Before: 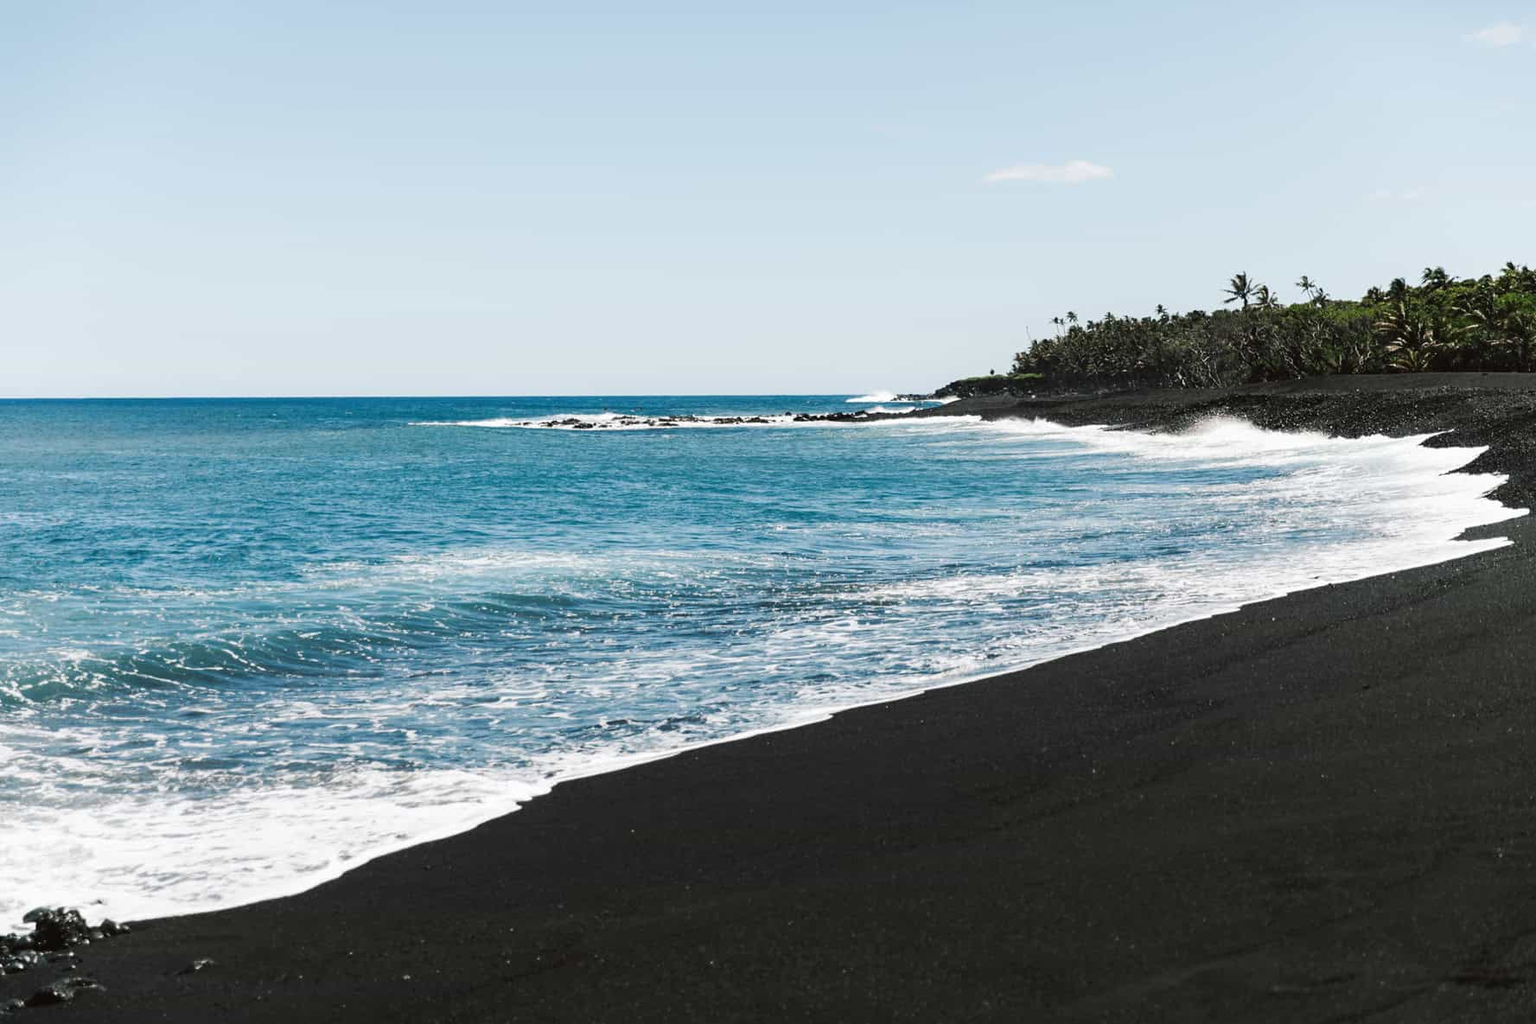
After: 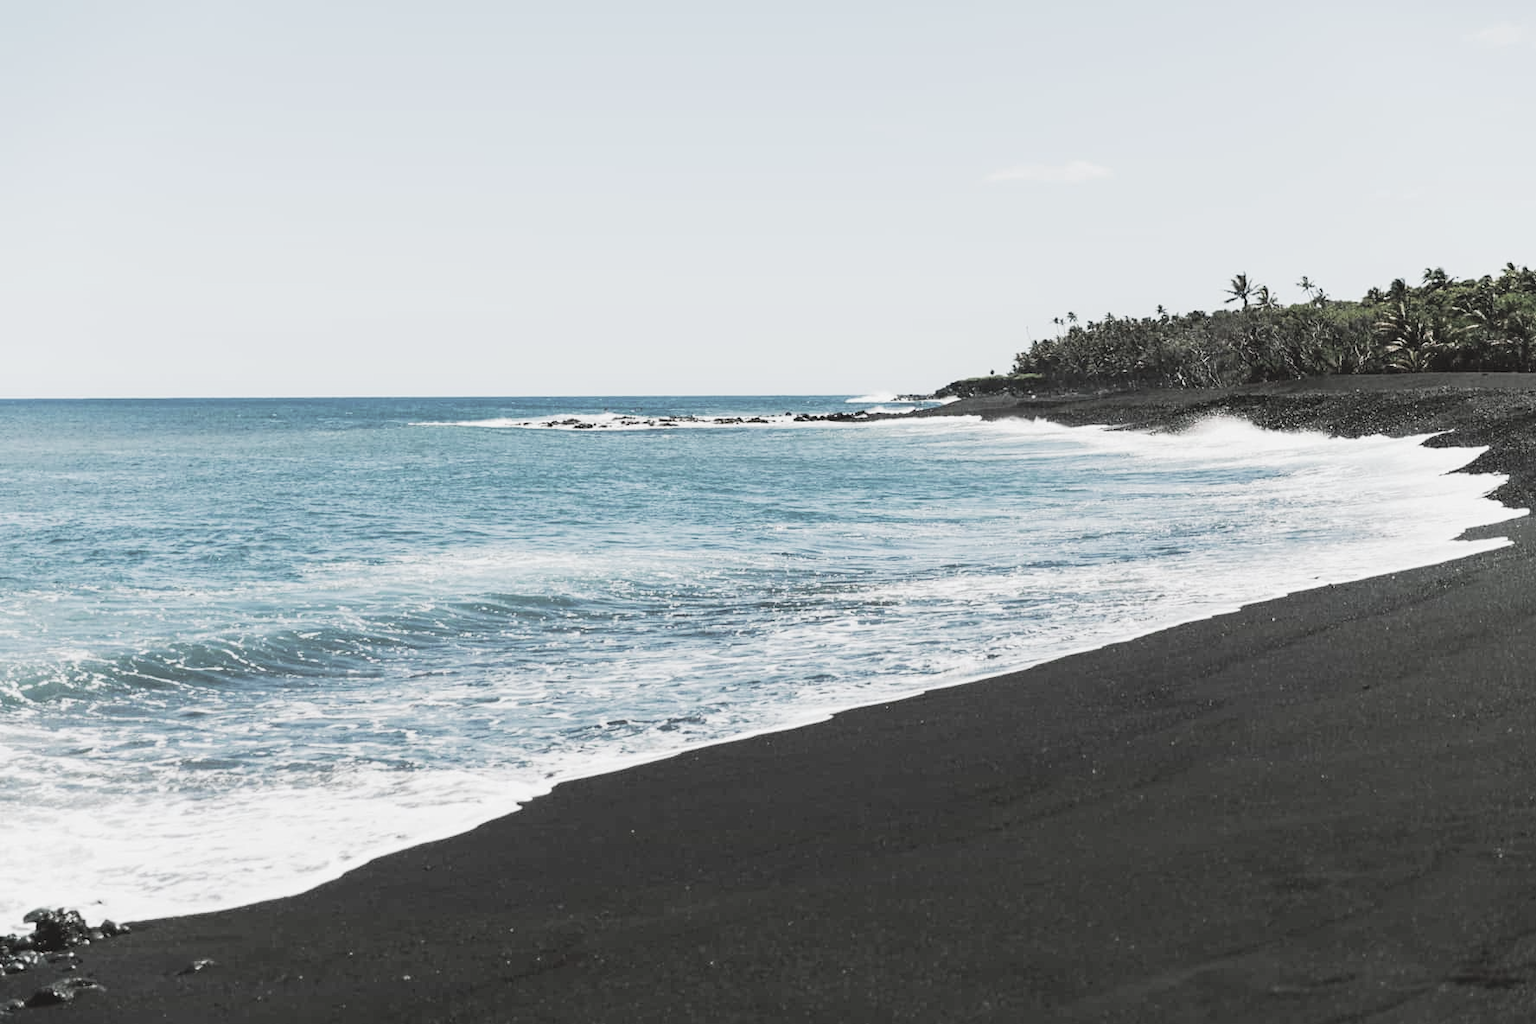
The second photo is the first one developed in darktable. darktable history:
contrast brightness saturation: brightness 0.182, saturation -0.497
tone curve: curves: ch0 [(0, 0.045) (0.155, 0.169) (0.46, 0.466) (0.751, 0.788) (1, 0.961)]; ch1 [(0, 0) (0.43, 0.408) (0.472, 0.469) (0.505, 0.503) (0.553, 0.555) (0.592, 0.581) (1, 1)]; ch2 [(0, 0) (0.505, 0.495) (0.579, 0.569) (1, 1)], preserve colors none
